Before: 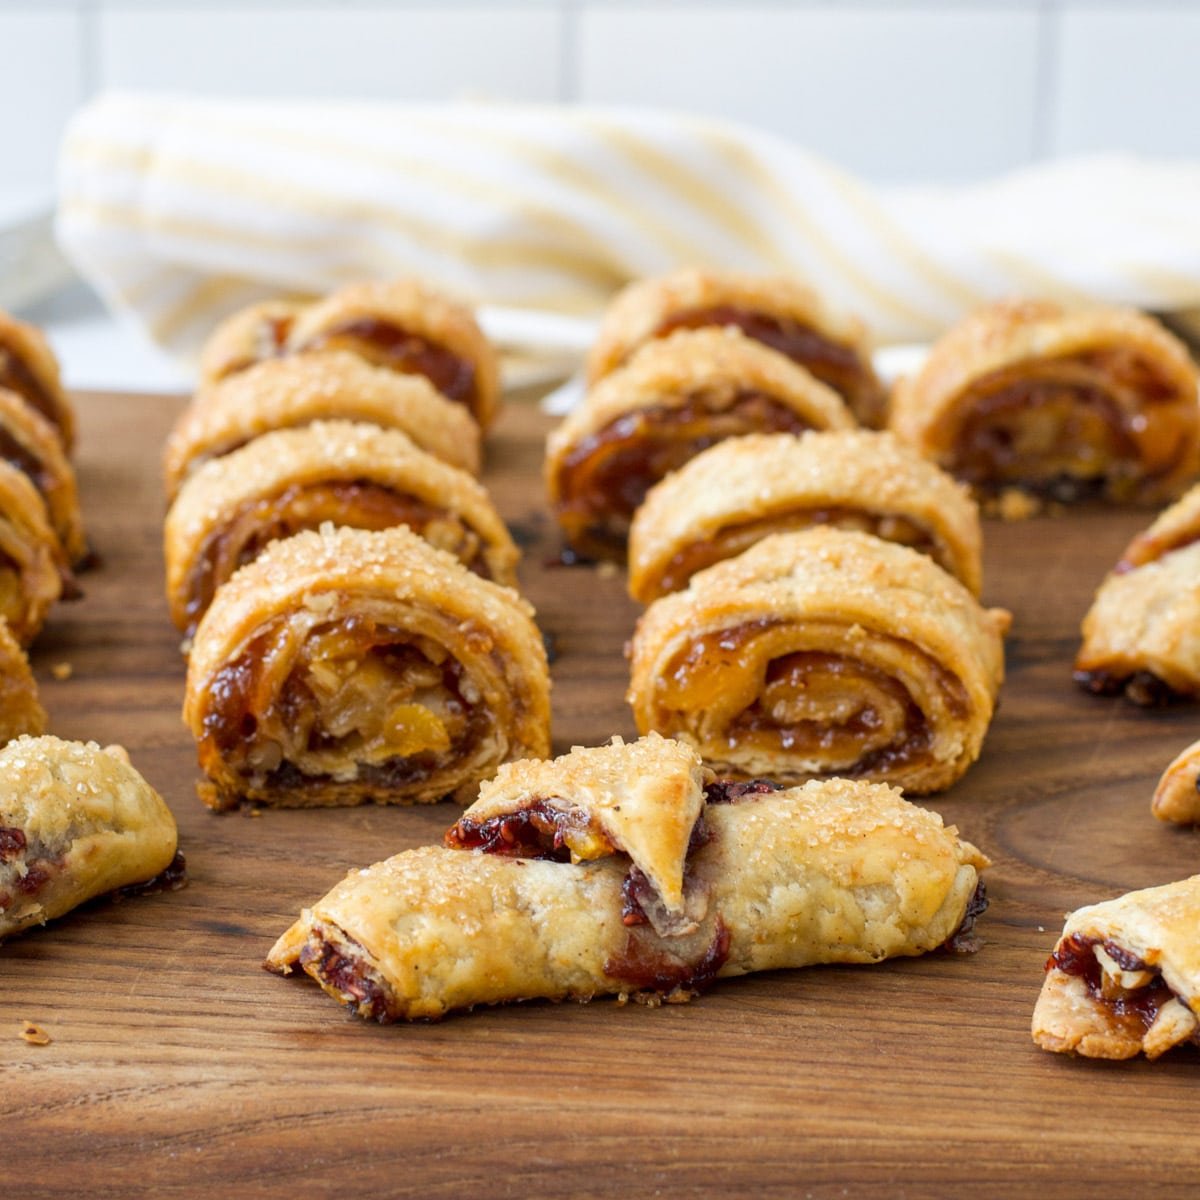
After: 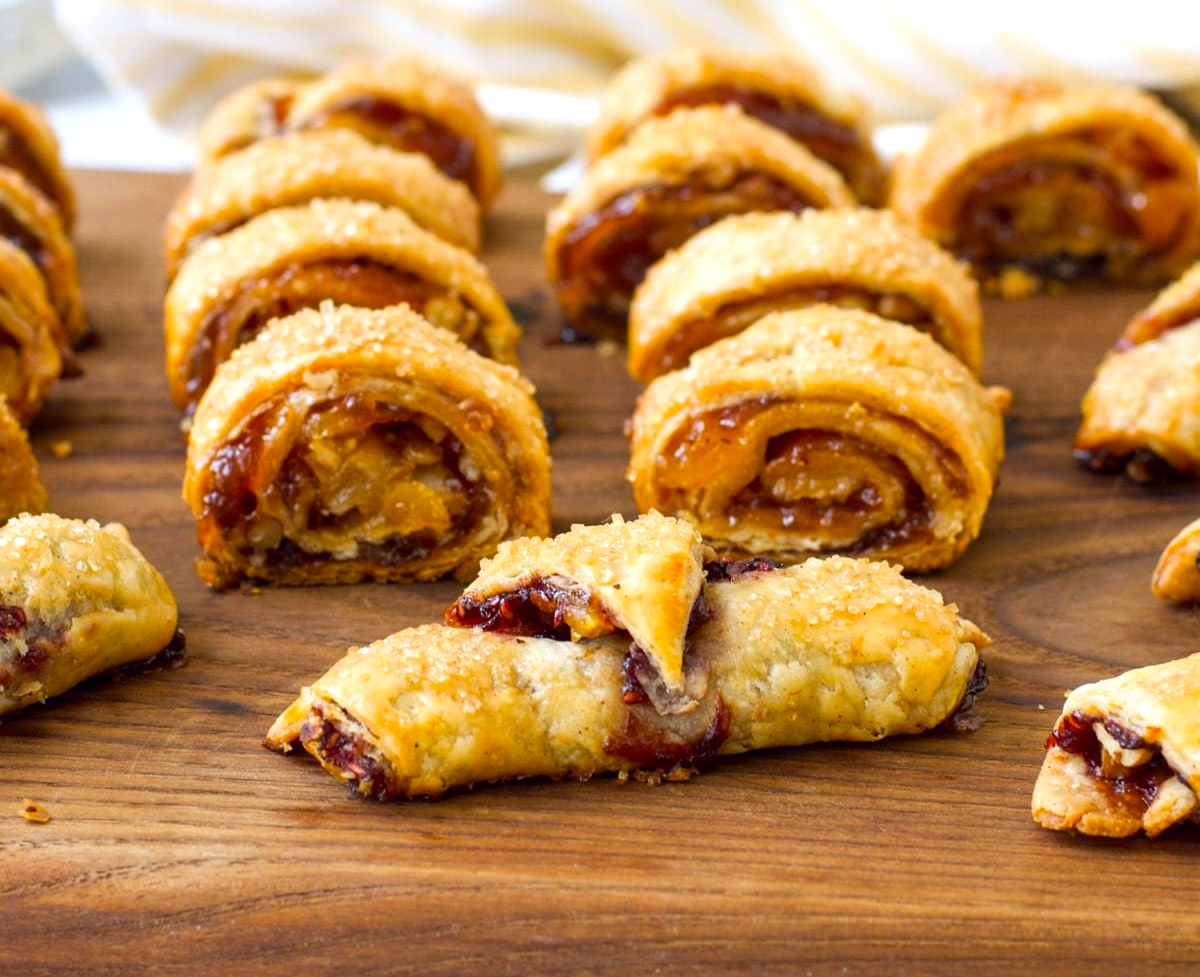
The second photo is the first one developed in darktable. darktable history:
color balance: lift [1, 1.001, 0.999, 1.001], gamma [1, 1.004, 1.007, 0.993], gain [1, 0.991, 0.987, 1.013], contrast 7.5%, contrast fulcrum 10%, output saturation 115%
crop and rotate: top 18.507%
